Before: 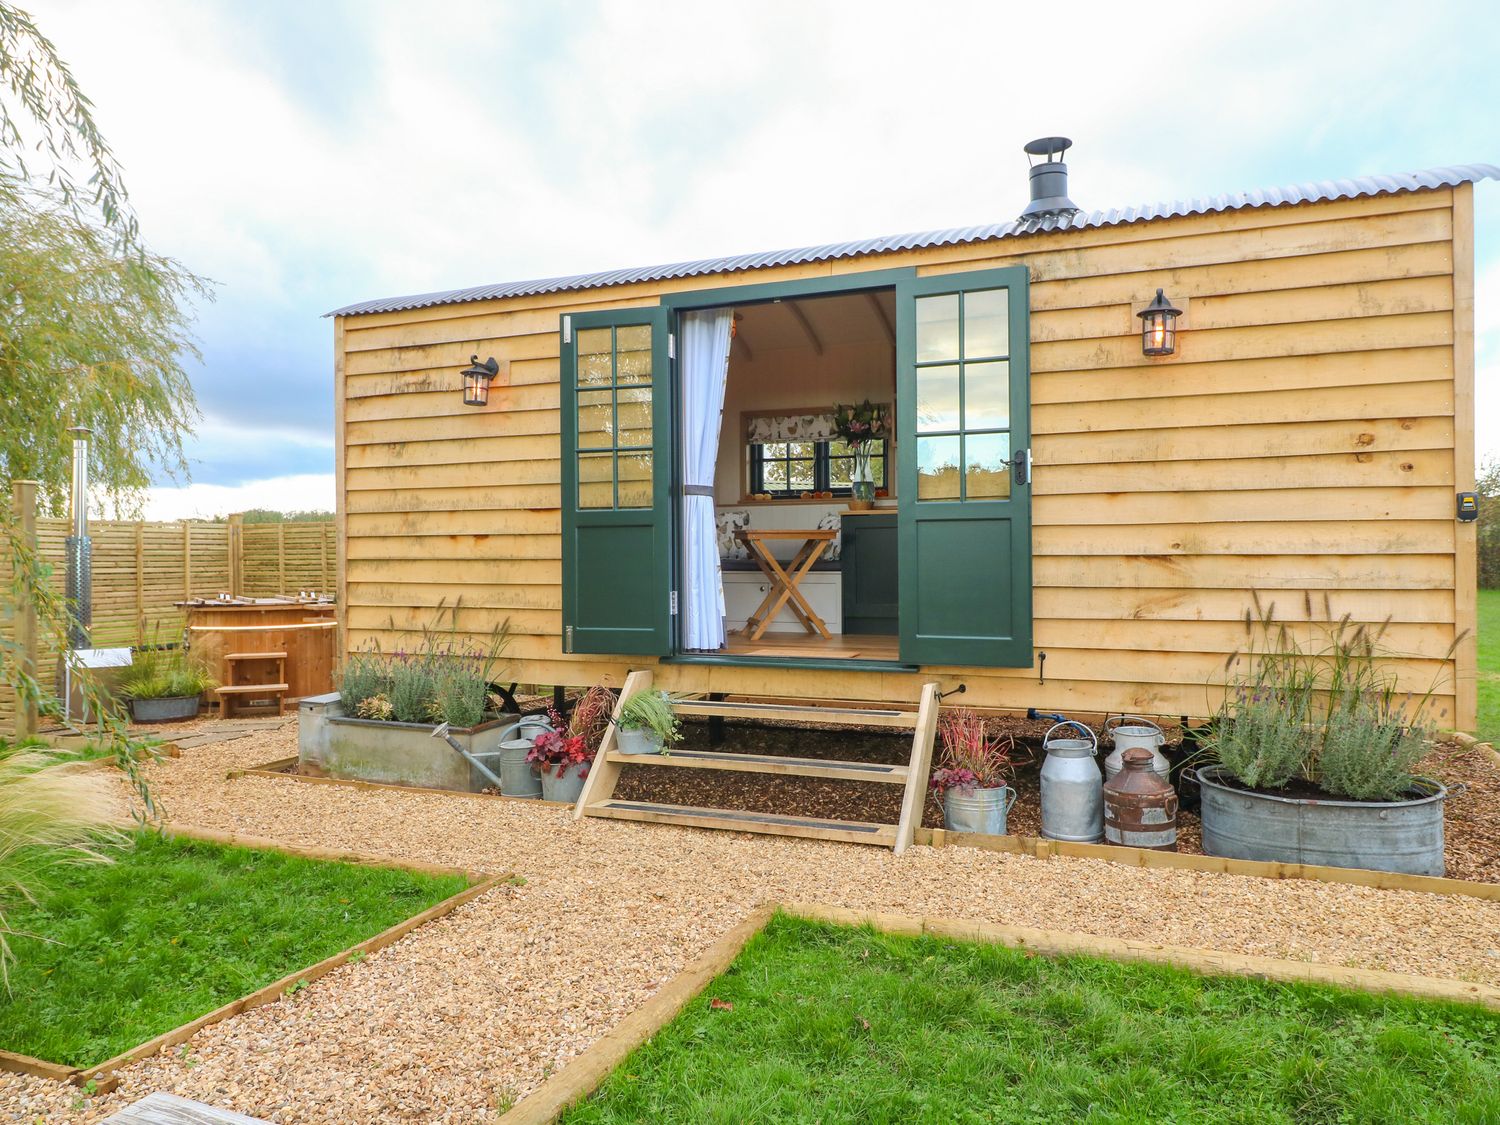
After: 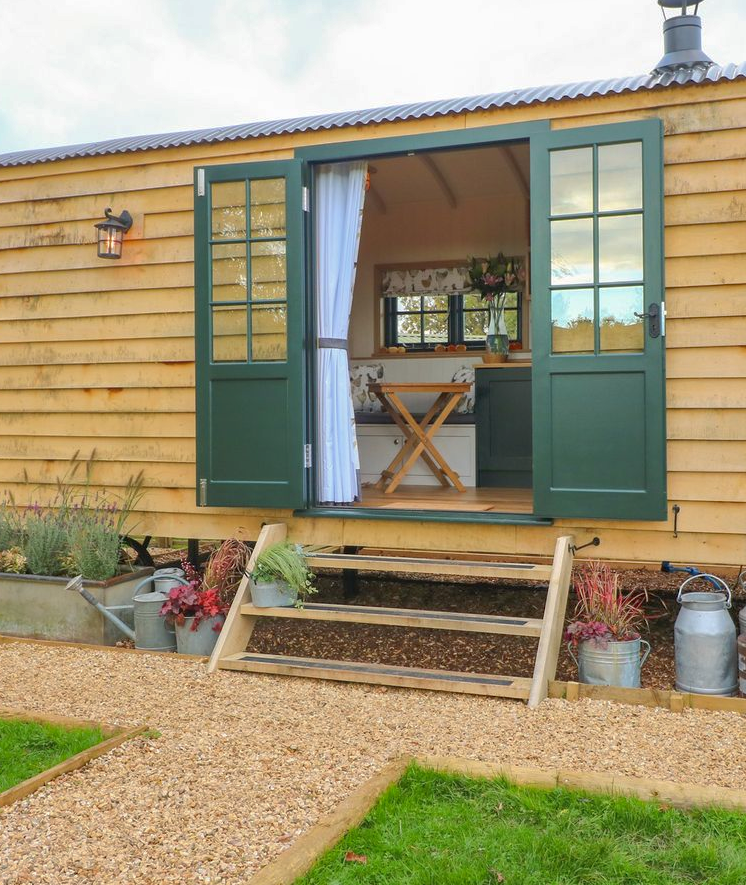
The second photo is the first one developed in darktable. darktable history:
crop and rotate: angle 0.012°, left 24.423%, top 13.144%, right 25.814%, bottom 8.149%
shadows and highlights: on, module defaults
